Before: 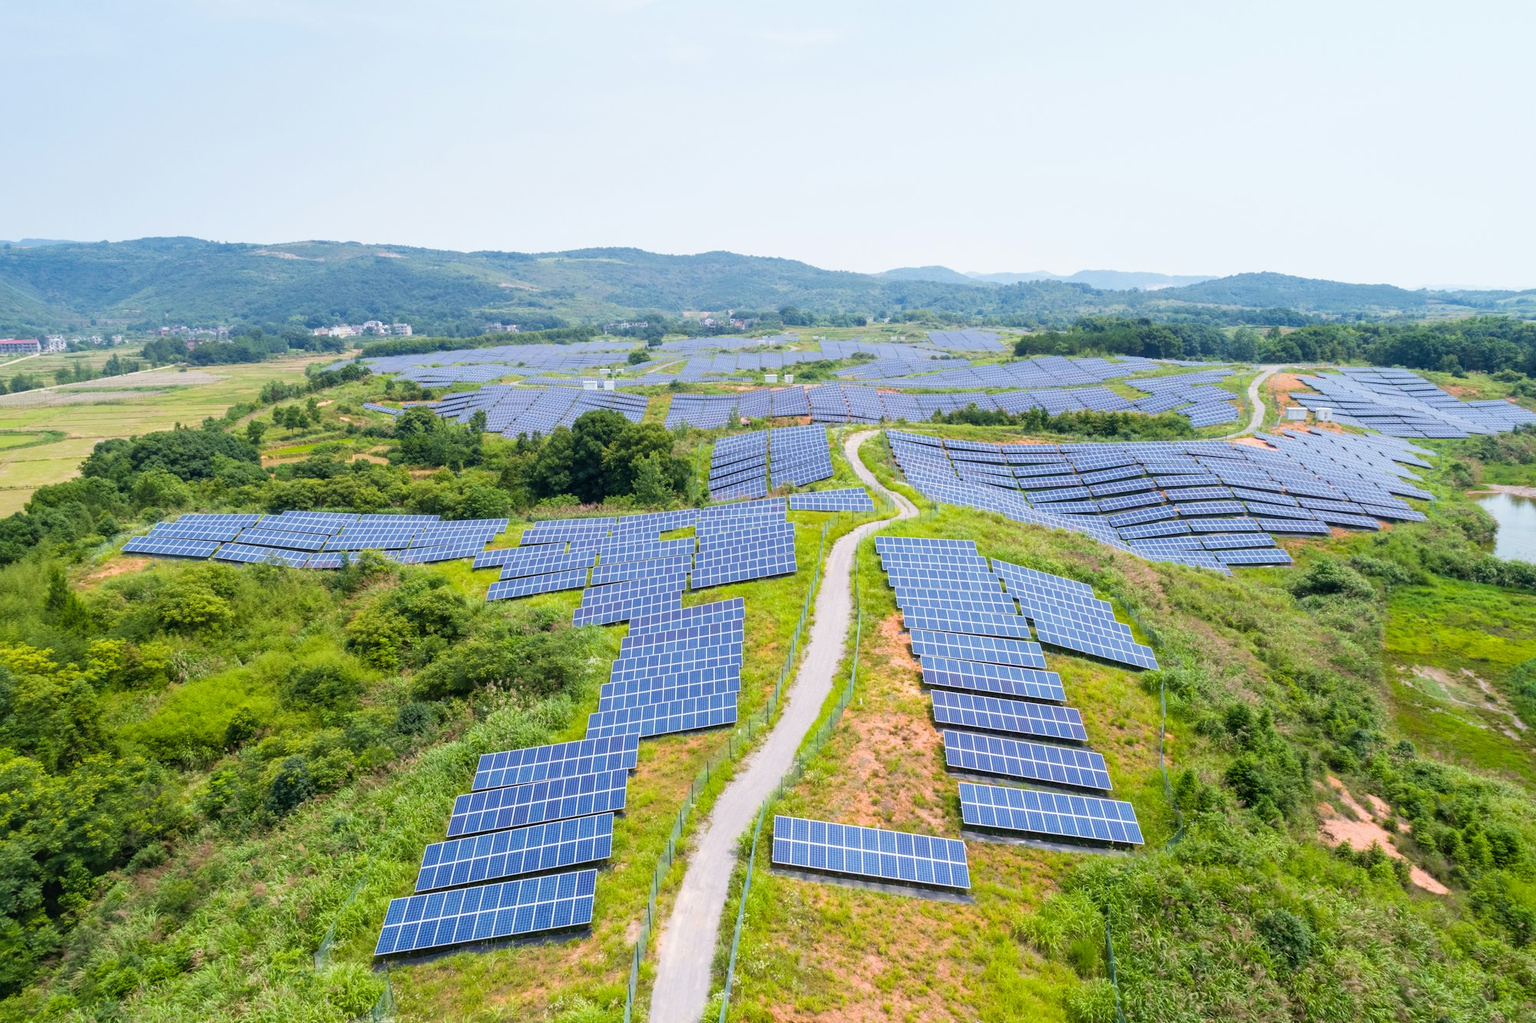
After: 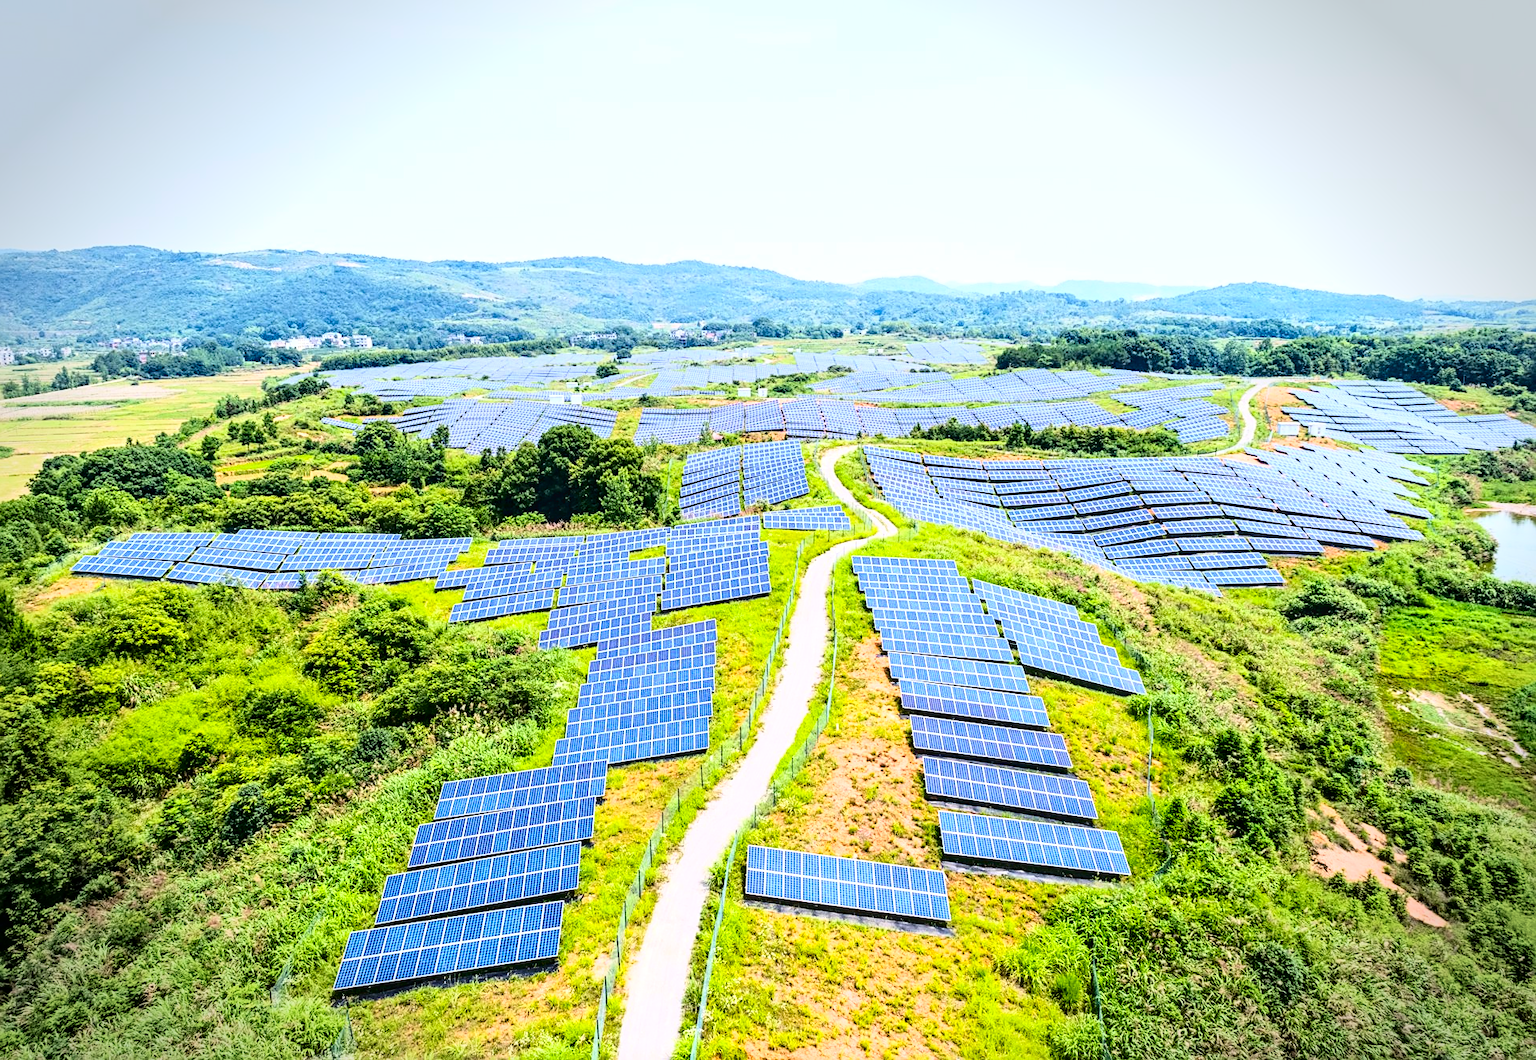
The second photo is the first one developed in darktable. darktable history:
base curve: curves: ch0 [(0, 0) (0.028, 0.03) (0.121, 0.232) (0.46, 0.748) (0.859, 0.968) (1, 1)]
local contrast: on, module defaults
contrast equalizer: y [[0.5, 0.501, 0.532, 0.538, 0.54, 0.541], [0.5 ×6], [0.5 ×6], [0 ×6], [0 ×6]]
crop and rotate: left 3.493%
contrast brightness saturation: contrast 0.211, brightness -0.108, saturation 0.207
vignetting: fall-off start 90.1%, fall-off radius 38.47%, brightness -0.396, saturation -0.299, width/height ratio 1.213, shape 1.3
sharpen: on, module defaults
